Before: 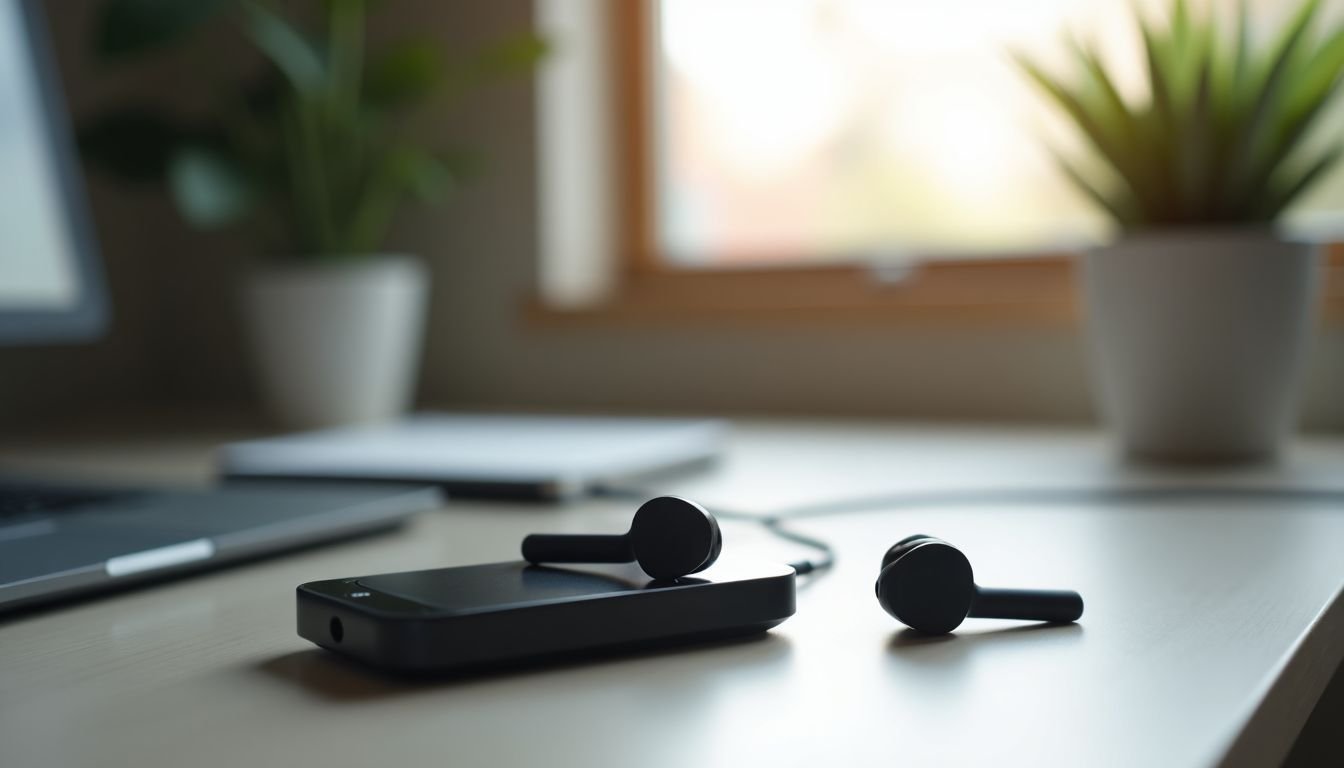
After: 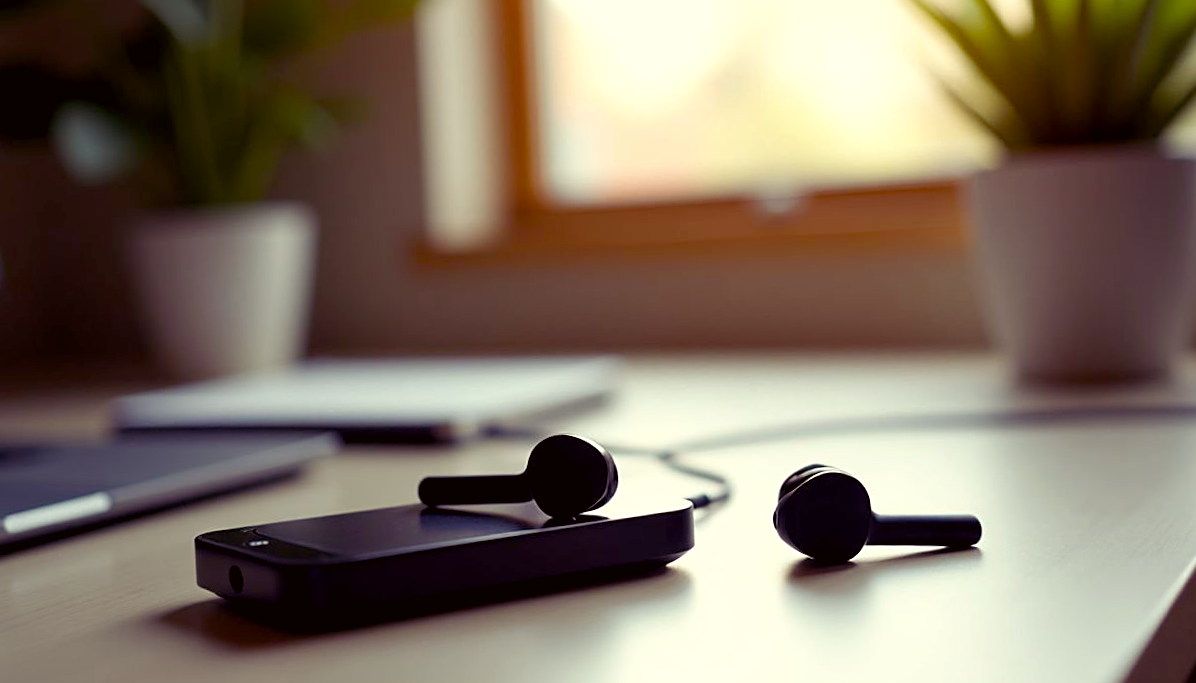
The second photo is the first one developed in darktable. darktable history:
sharpen: on, module defaults
color correction: highlights a* -0.95, highlights b* 4.5, shadows a* 3.55
color balance rgb: shadows lift › luminance -21.66%, shadows lift › chroma 8.98%, shadows lift › hue 283.37°, power › chroma 1.05%, power › hue 25.59°, highlights gain › luminance 6.08%, highlights gain › chroma 2.55%, highlights gain › hue 90°, global offset › luminance -0.87%, perceptual saturation grading › global saturation 25%, perceptual saturation grading › highlights -28.39%, perceptual saturation grading › shadows 33.98%
crop and rotate: angle 1.96°, left 5.673%, top 5.673%
